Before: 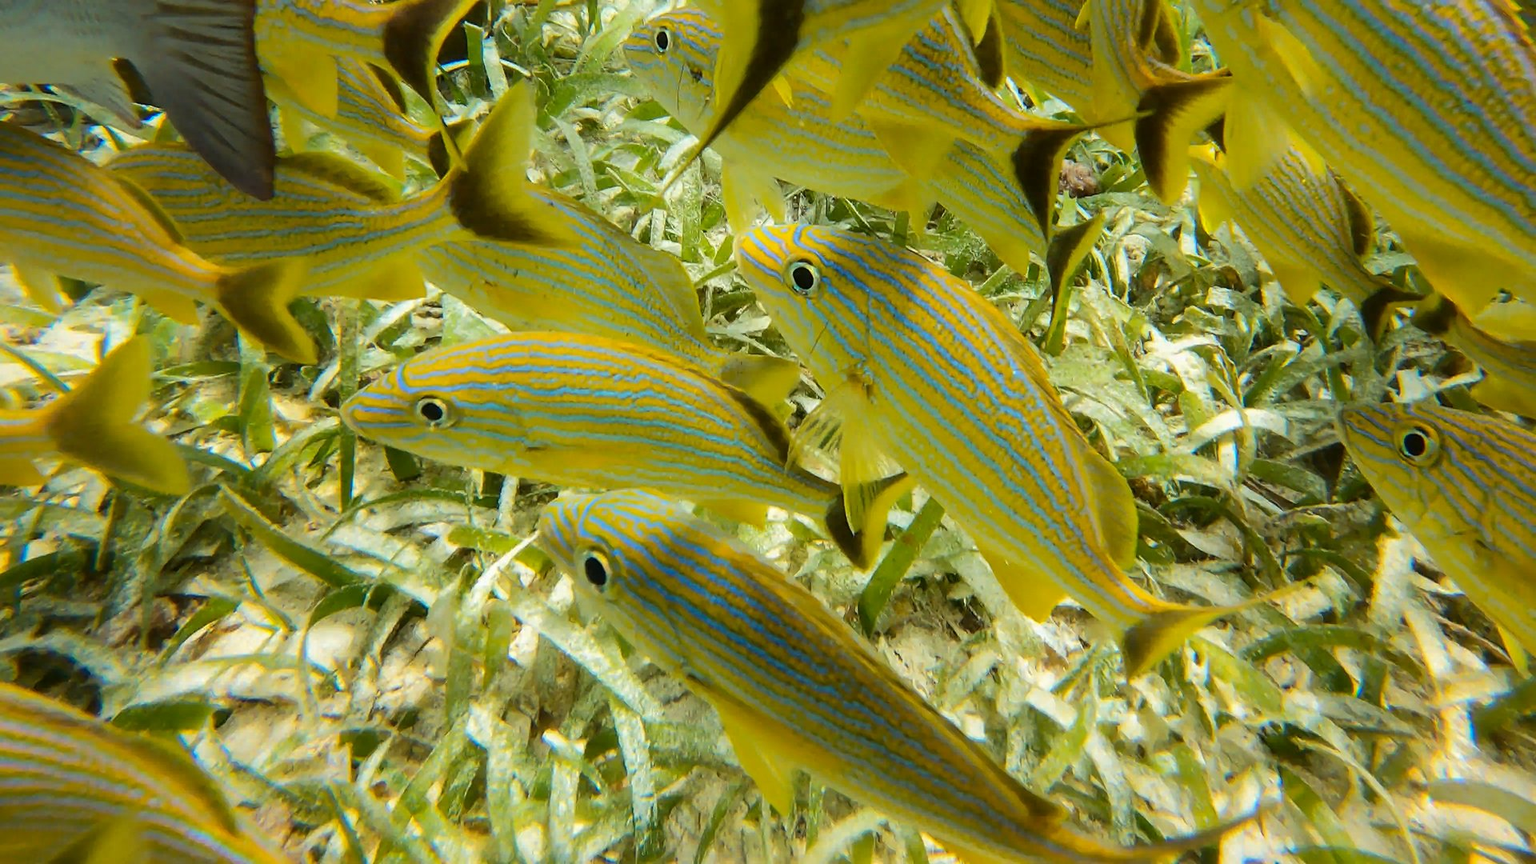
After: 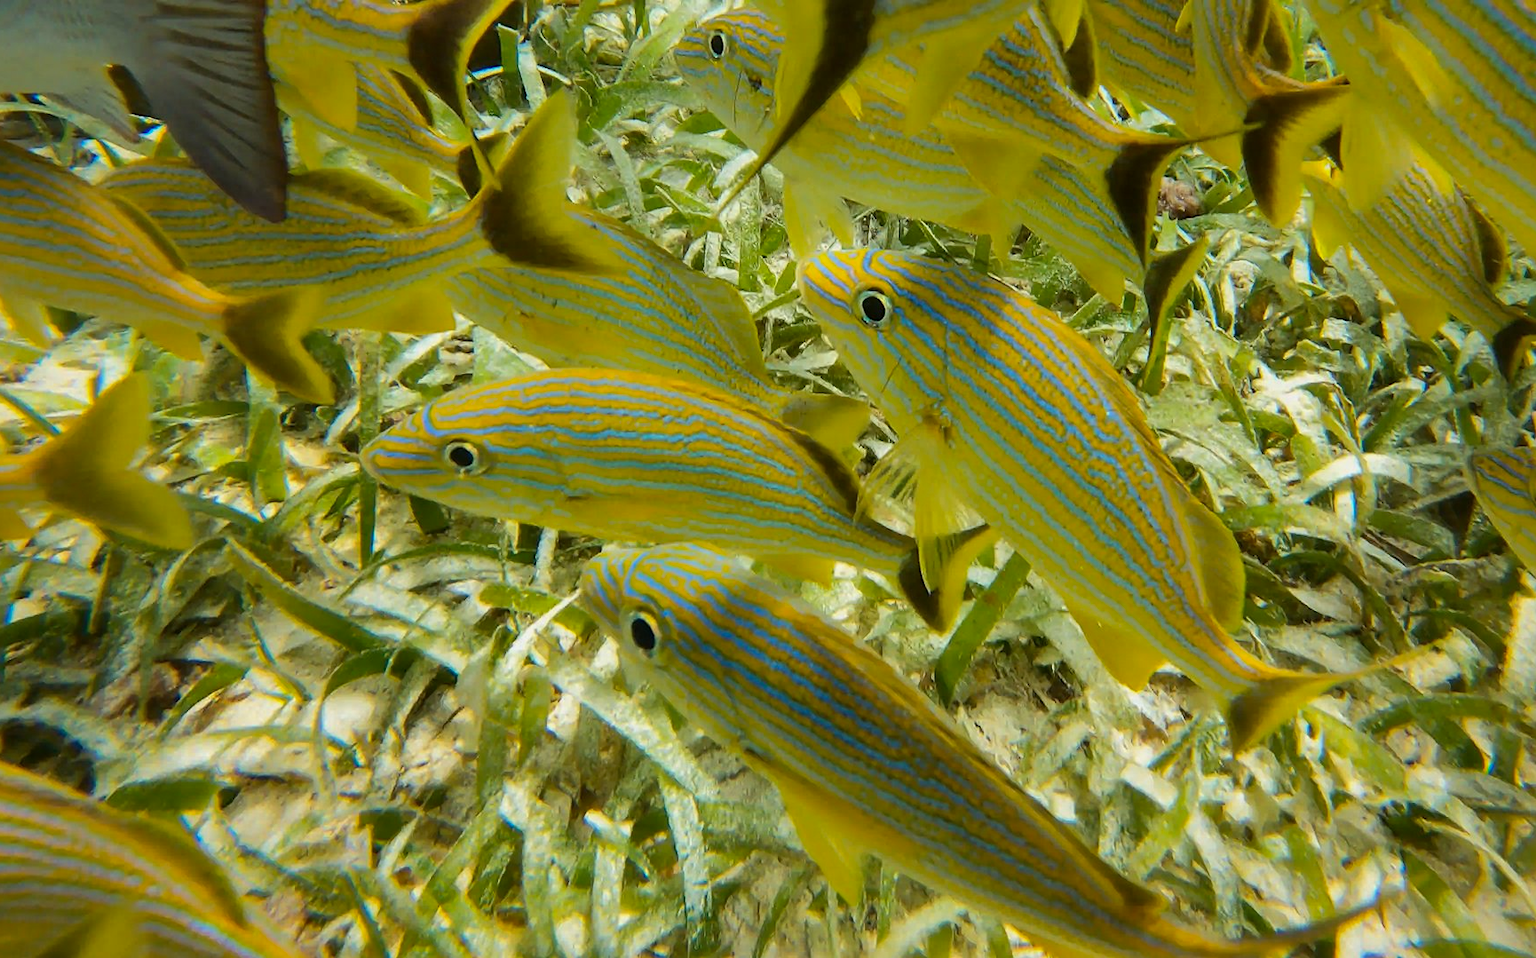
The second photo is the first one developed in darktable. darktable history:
crop and rotate: left 1.088%, right 8.807%
shadows and highlights: white point adjustment -3.64, highlights -63.34, highlights color adjustment 42%, soften with gaussian
